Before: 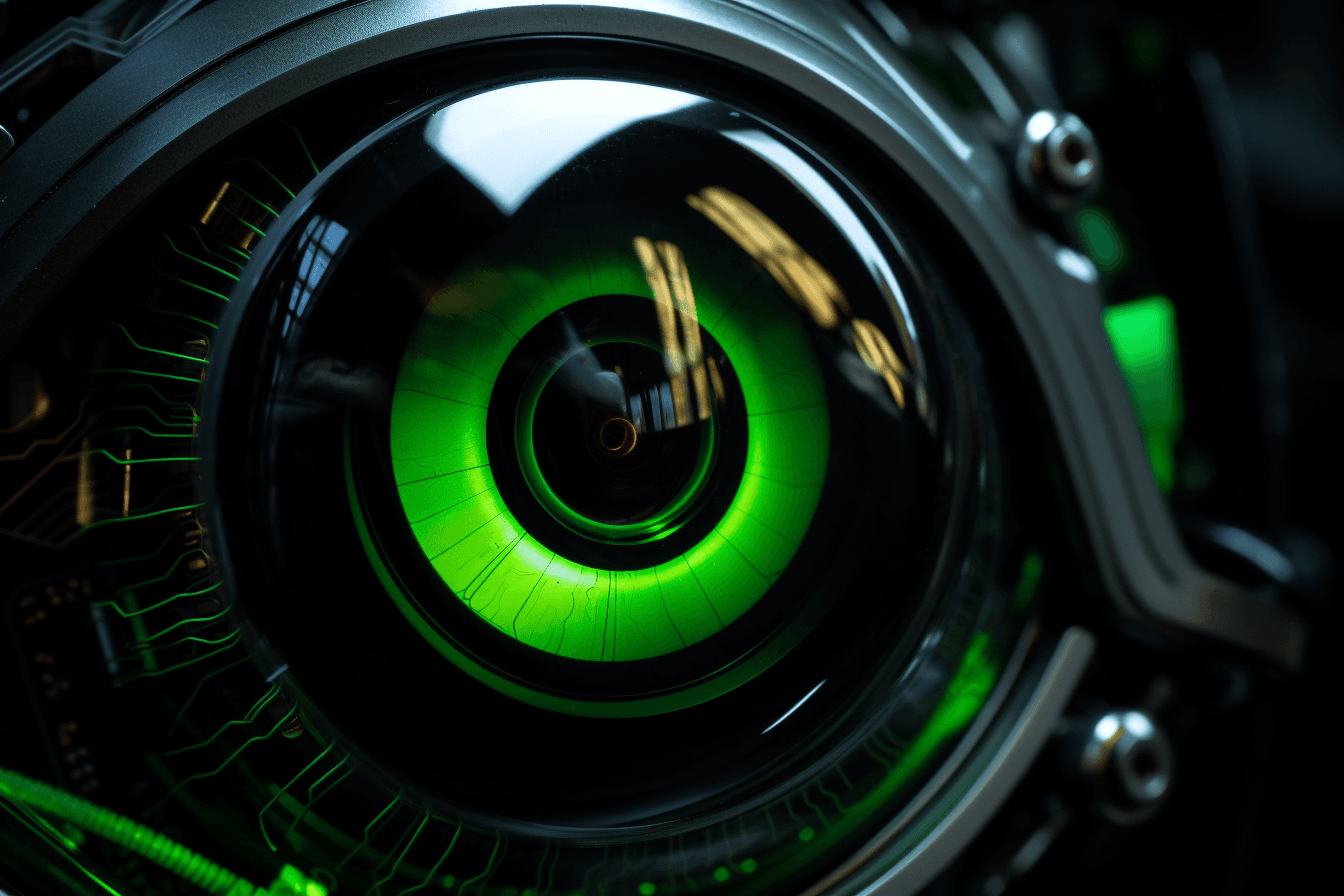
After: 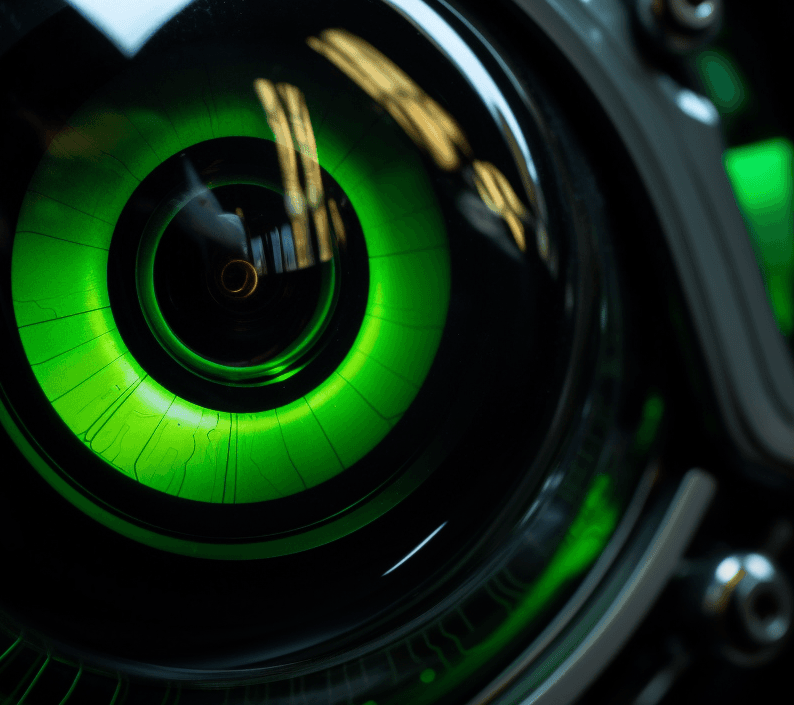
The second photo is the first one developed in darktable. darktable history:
crop and rotate: left 28.256%, top 17.734%, right 12.656%, bottom 3.573%
graduated density: rotation -180°, offset 24.95
